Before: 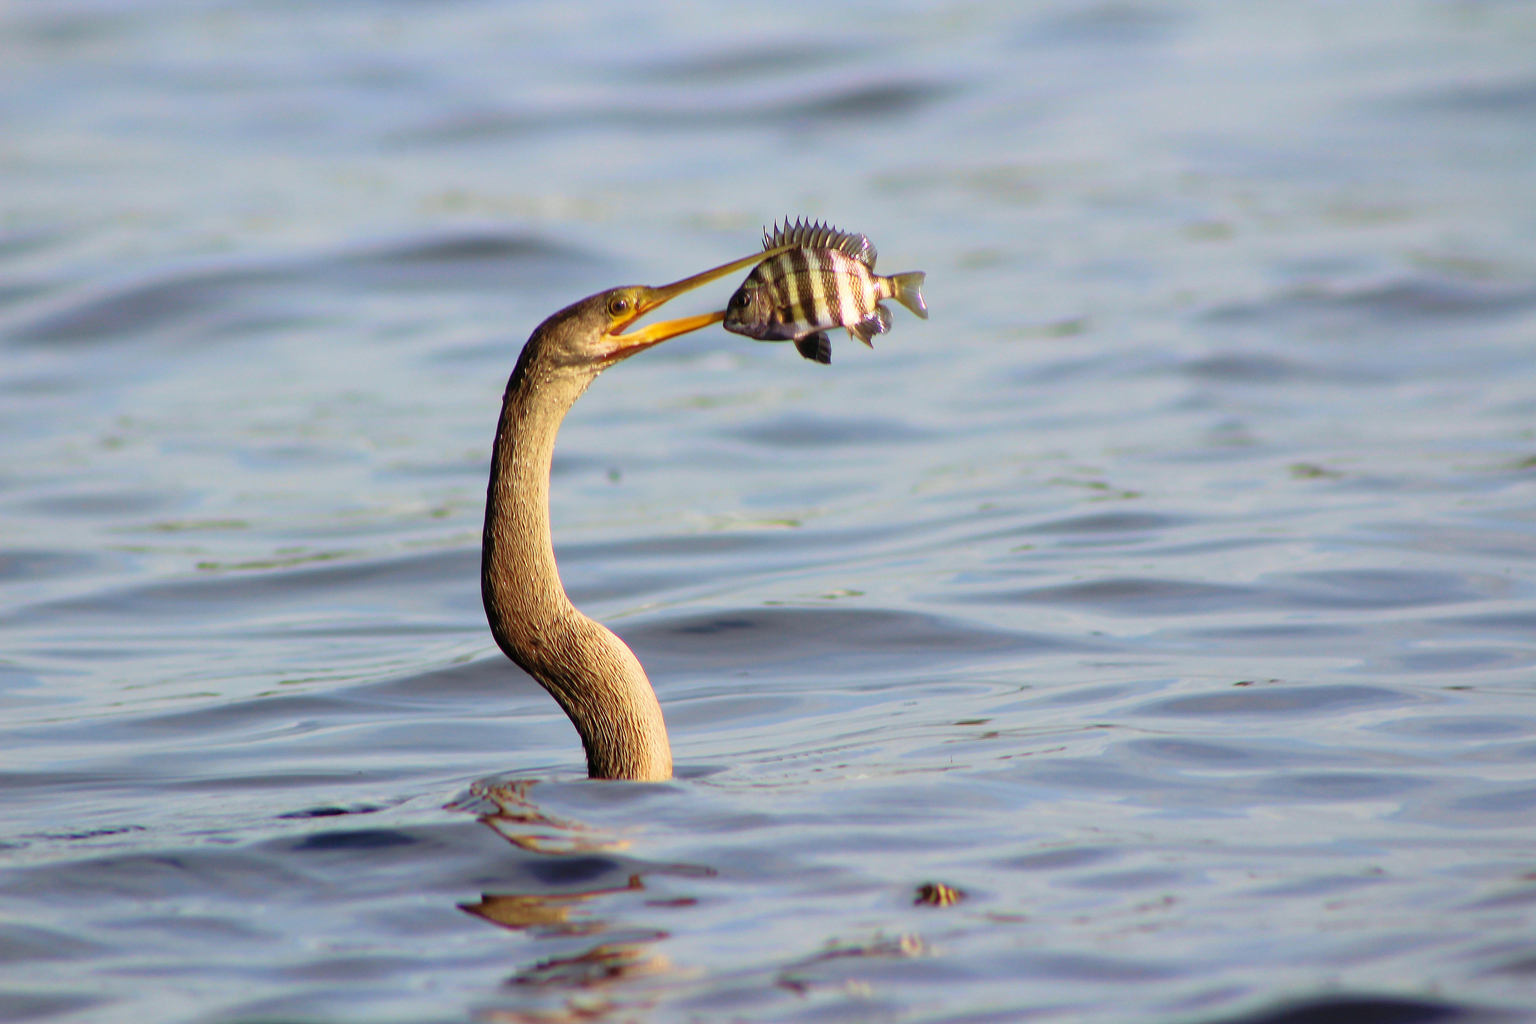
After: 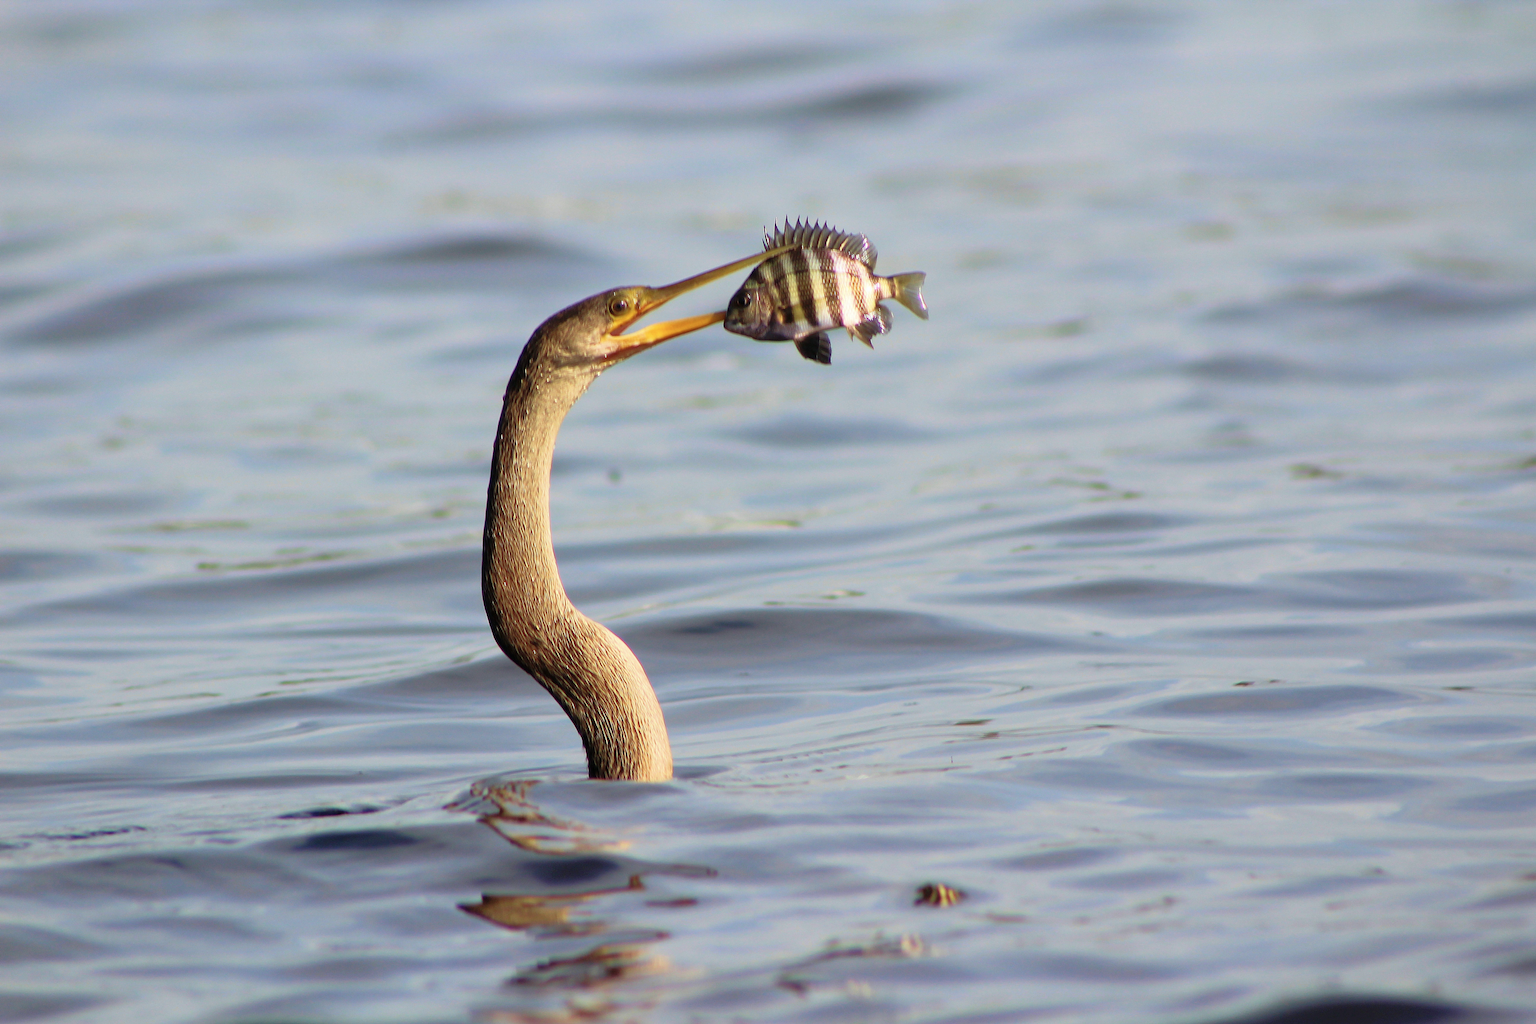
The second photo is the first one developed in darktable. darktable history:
color correction: highlights b* -0.035, saturation 0.873
